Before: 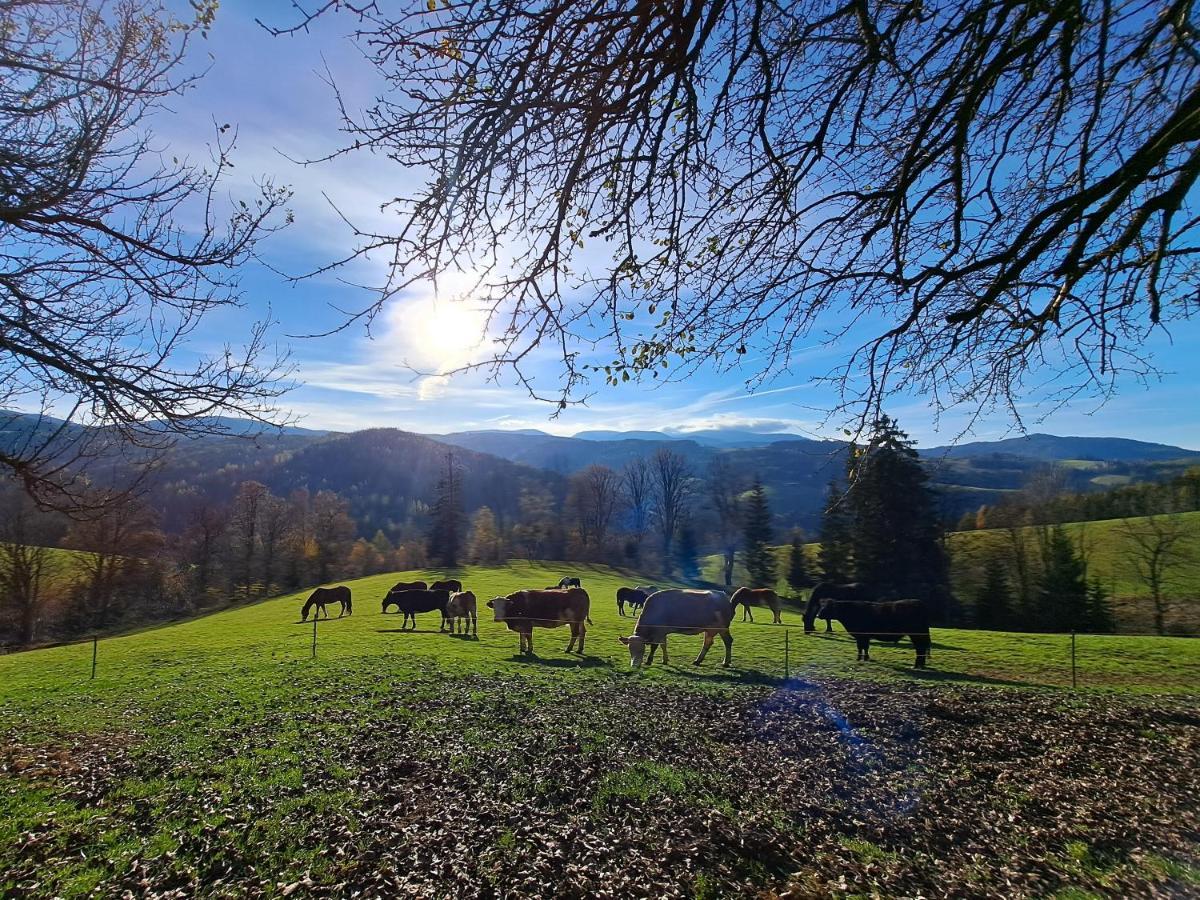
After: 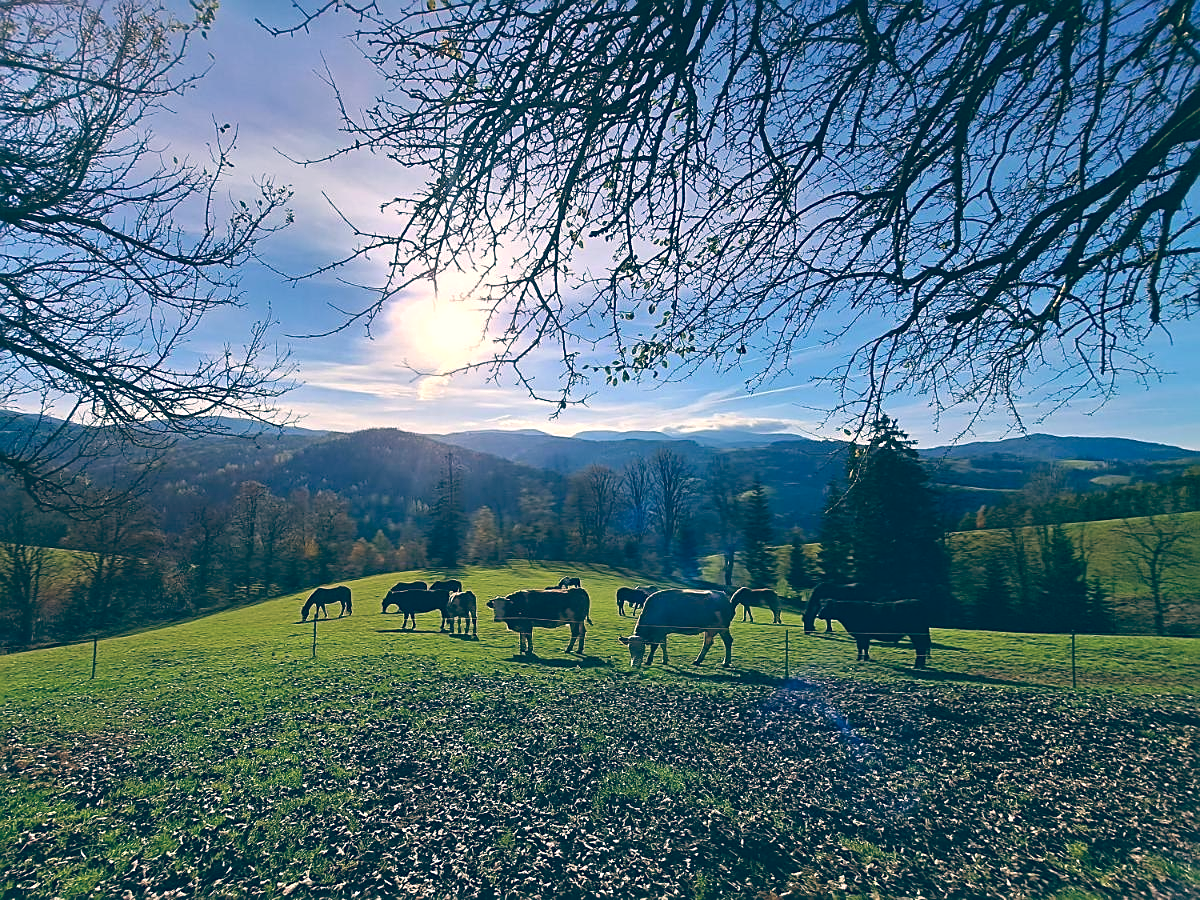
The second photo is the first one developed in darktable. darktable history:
sharpen: on, module defaults
shadows and highlights: shadows 22.7, highlights -48.71, soften with gaussian
color balance: lift [1.006, 0.985, 1.002, 1.015], gamma [1, 0.953, 1.008, 1.047], gain [1.076, 1.13, 1.004, 0.87]
